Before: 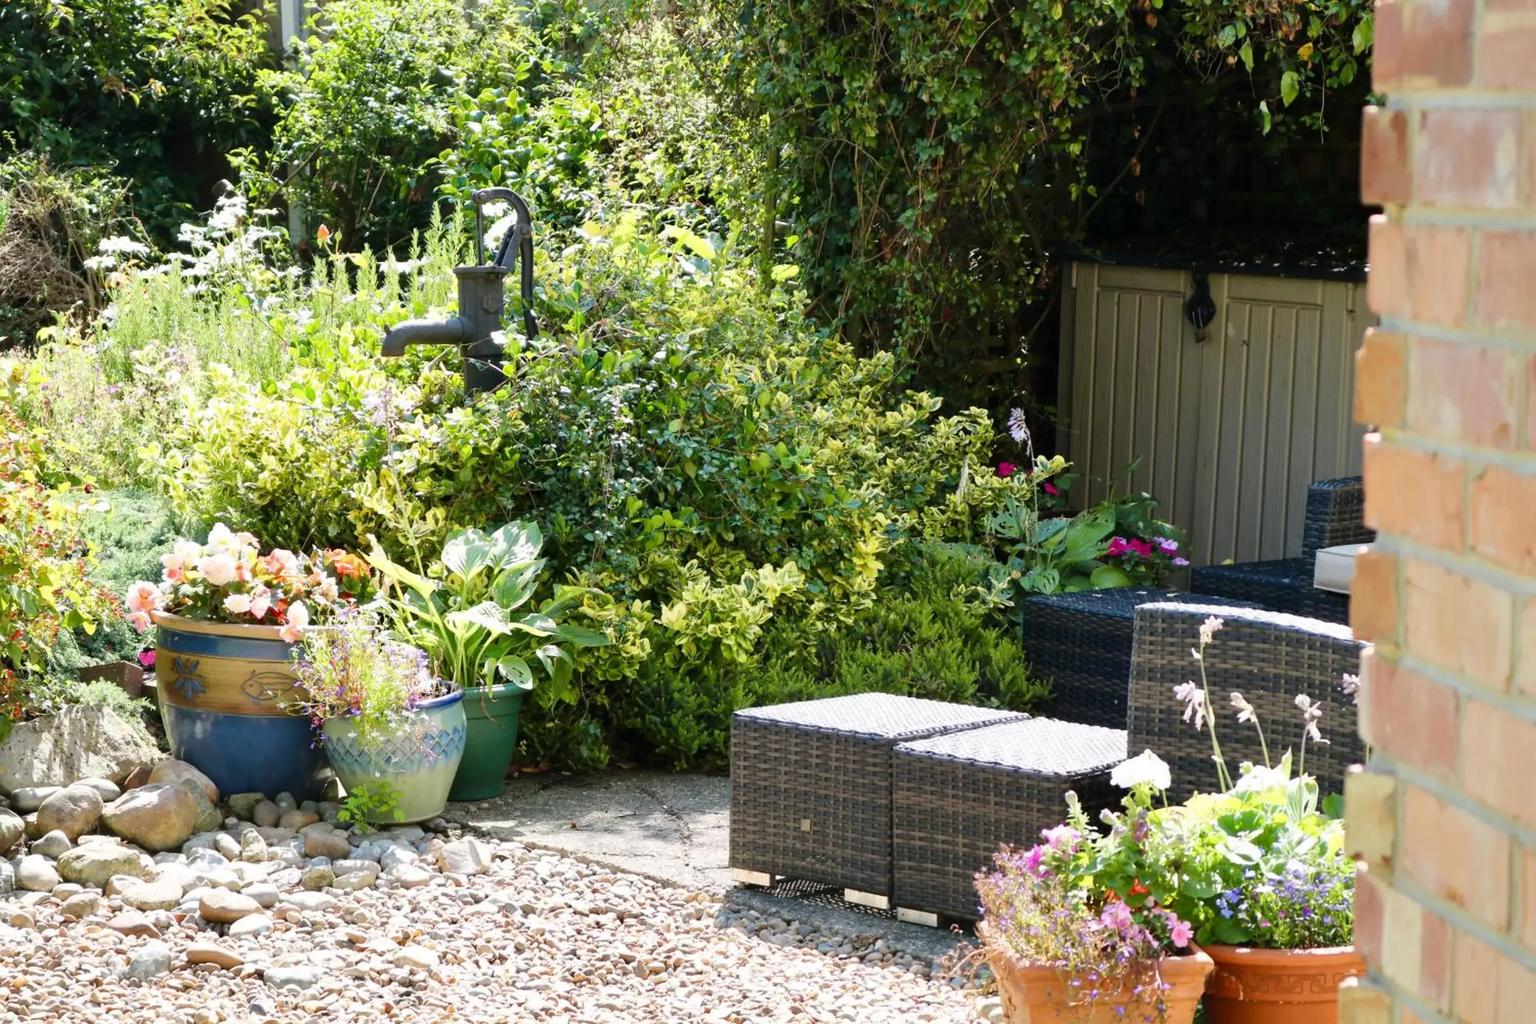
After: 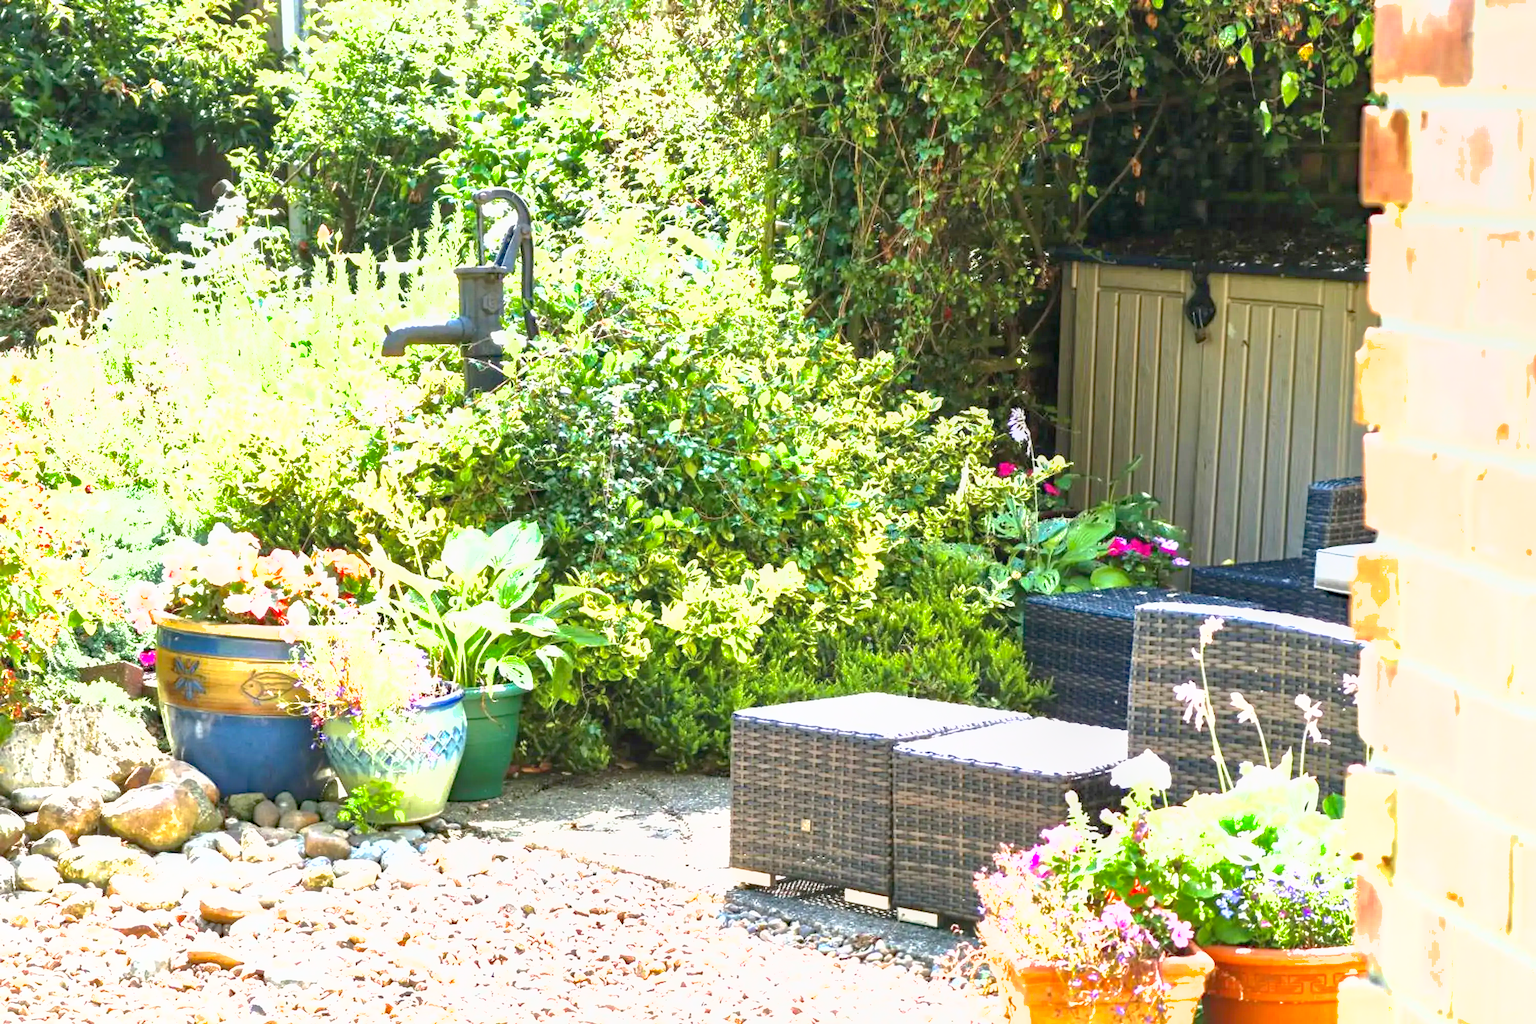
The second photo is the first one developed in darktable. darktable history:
exposure: black level correction 0, exposure 1.673 EV, compensate exposure bias true, compensate highlight preservation false
shadows and highlights: on, module defaults
local contrast: detail 110%
haze removal: compatibility mode true, adaptive false
